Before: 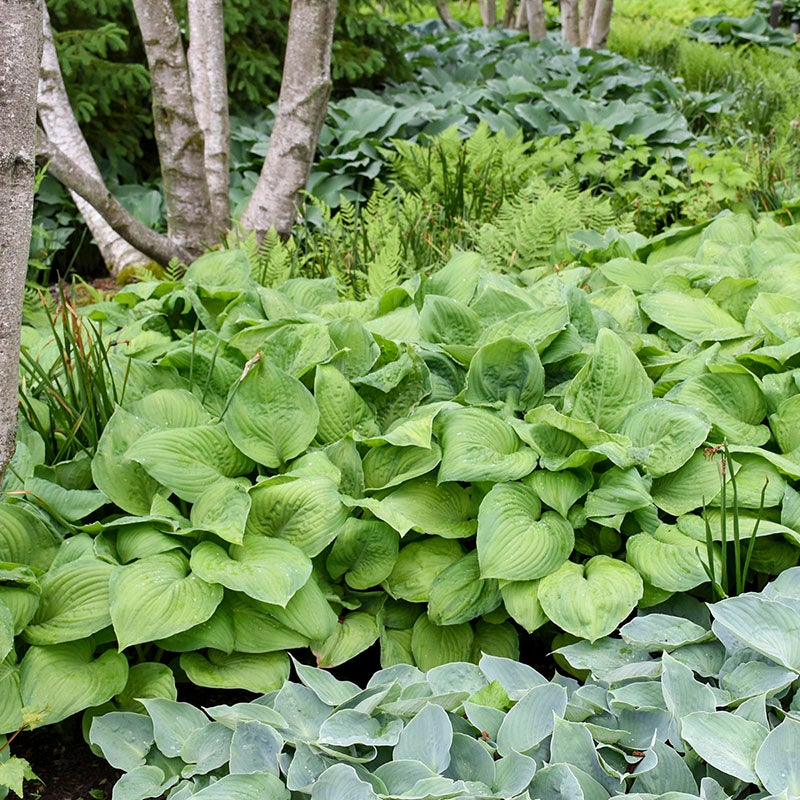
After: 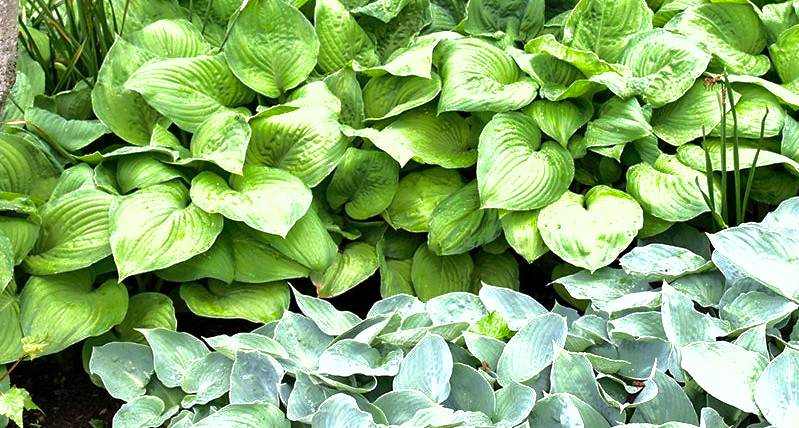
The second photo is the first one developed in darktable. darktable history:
shadows and highlights: highlights -60.02
tone equalizer: -8 EV -1.09 EV, -7 EV -1.03 EV, -6 EV -0.868 EV, -5 EV -0.613 EV, -3 EV 0.594 EV, -2 EV 0.857 EV, -1 EV 0.986 EV, +0 EV 1.05 EV, edges refinement/feathering 500, mask exposure compensation -1.57 EV, preserve details no
crop and rotate: top 46.421%, right 0.119%
